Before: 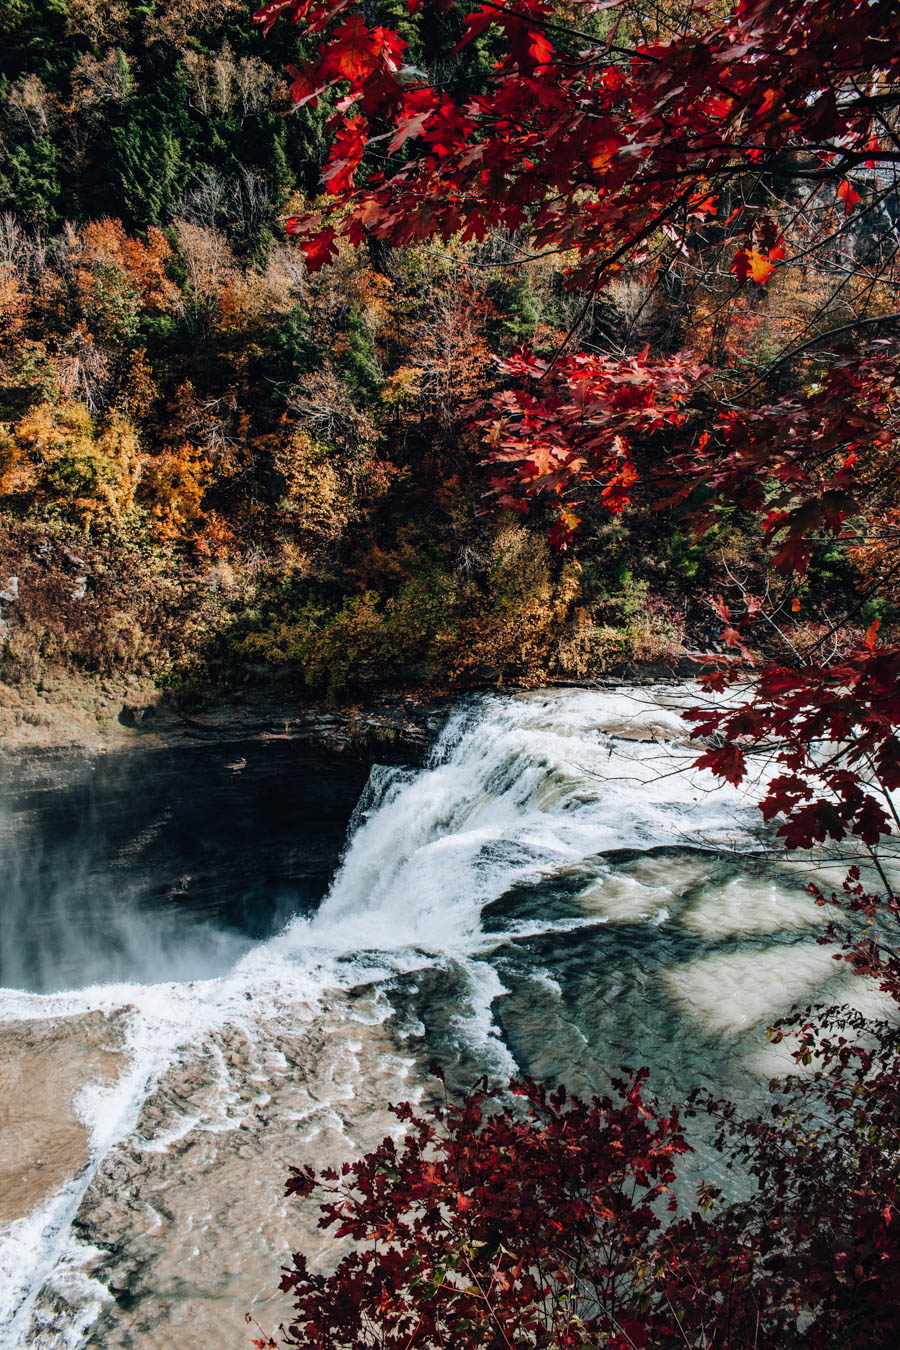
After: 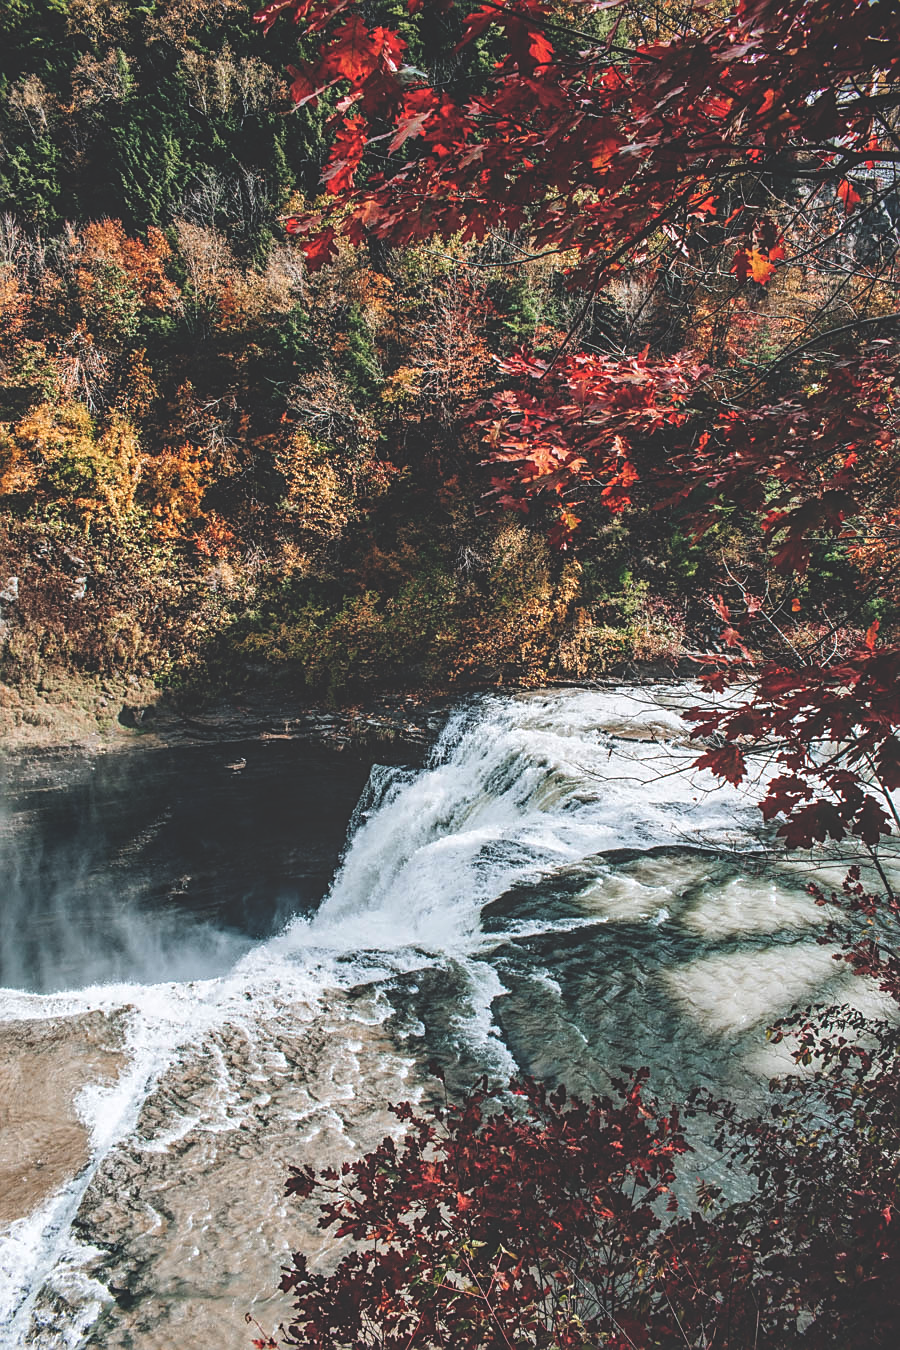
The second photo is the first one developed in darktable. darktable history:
sharpen: on, module defaults
local contrast: on, module defaults
exposure: black level correction -0.03, compensate highlight preservation false
